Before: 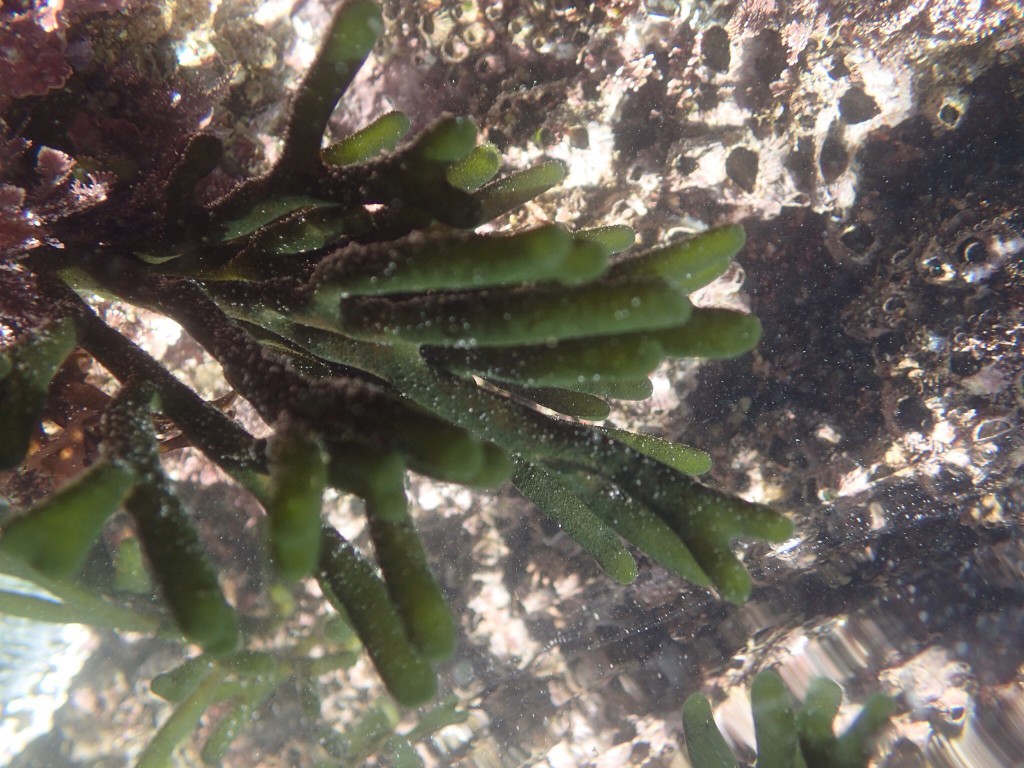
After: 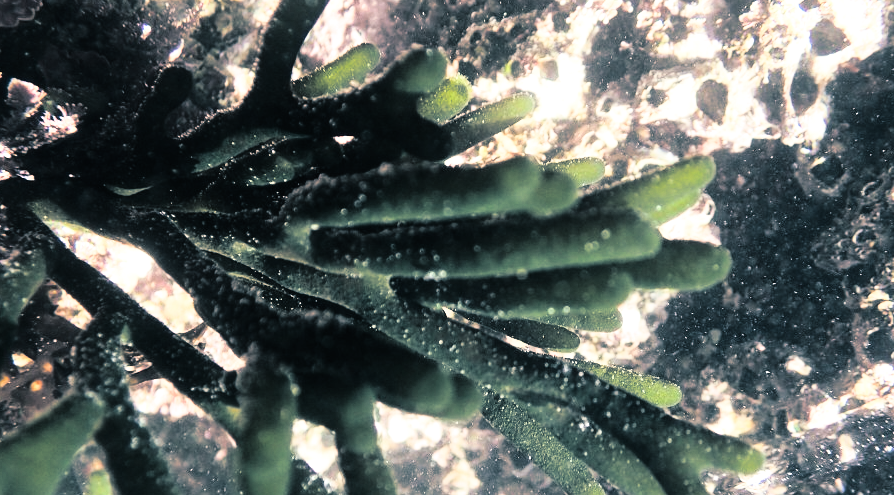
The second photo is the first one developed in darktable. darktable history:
shadows and highlights: shadows -10, white point adjustment 1.5, highlights 10
split-toning: shadows › hue 205.2°, shadows › saturation 0.43, highlights › hue 54°, highlights › saturation 0.54
rgb curve: curves: ch0 [(0, 0) (0.21, 0.15) (0.24, 0.21) (0.5, 0.75) (0.75, 0.96) (0.89, 0.99) (1, 1)]; ch1 [(0, 0.02) (0.21, 0.13) (0.25, 0.2) (0.5, 0.67) (0.75, 0.9) (0.89, 0.97) (1, 1)]; ch2 [(0, 0.02) (0.21, 0.13) (0.25, 0.2) (0.5, 0.67) (0.75, 0.9) (0.89, 0.97) (1, 1)], compensate middle gray true
crop: left 3.015%, top 8.969%, right 9.647%, bottom 26.457%
